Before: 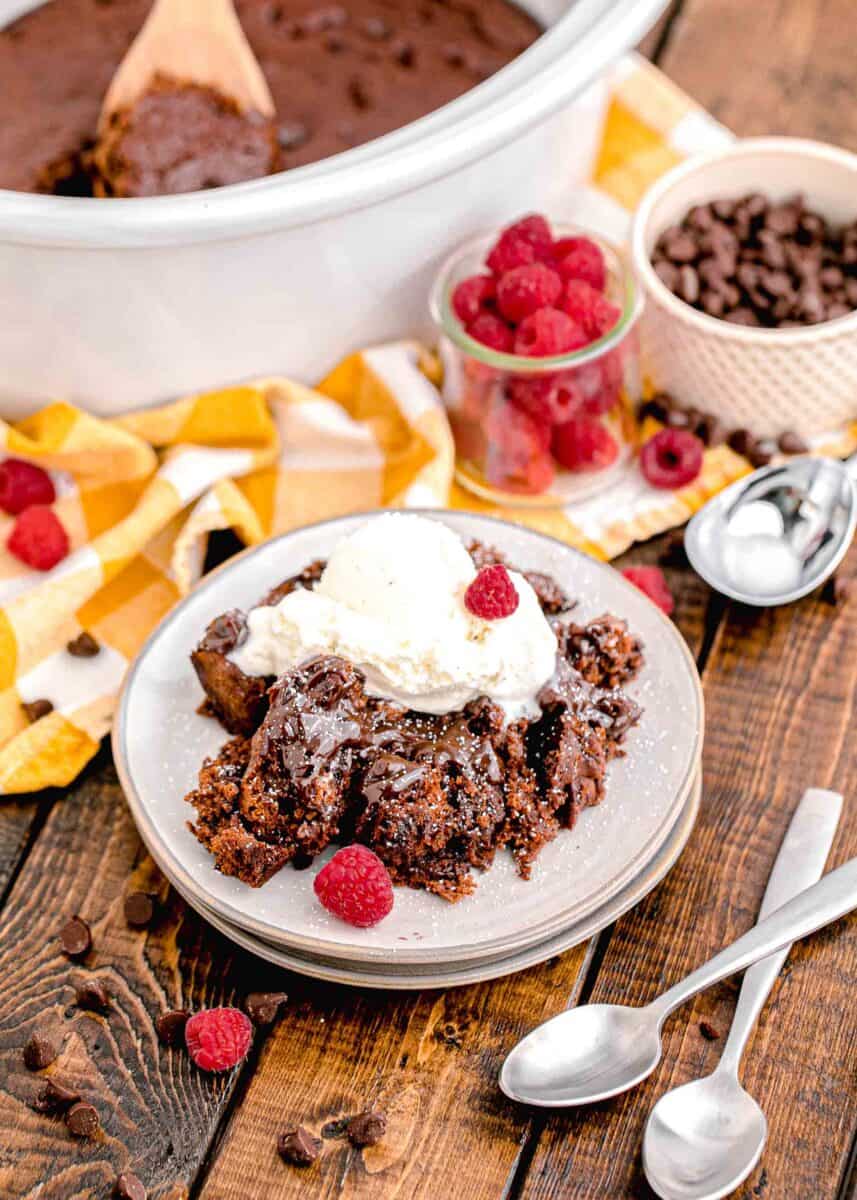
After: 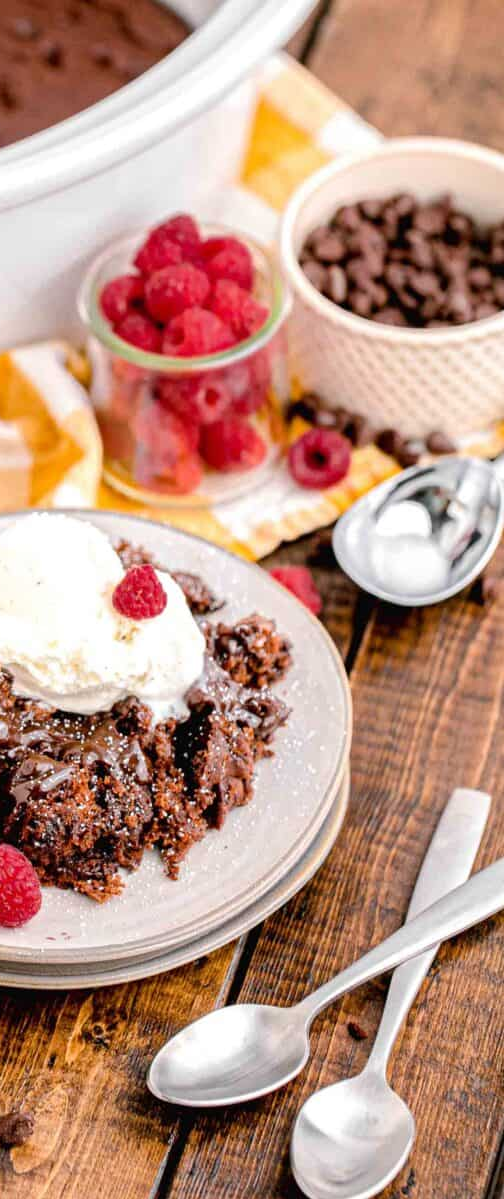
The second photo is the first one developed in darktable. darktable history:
crop: left 41.171%
